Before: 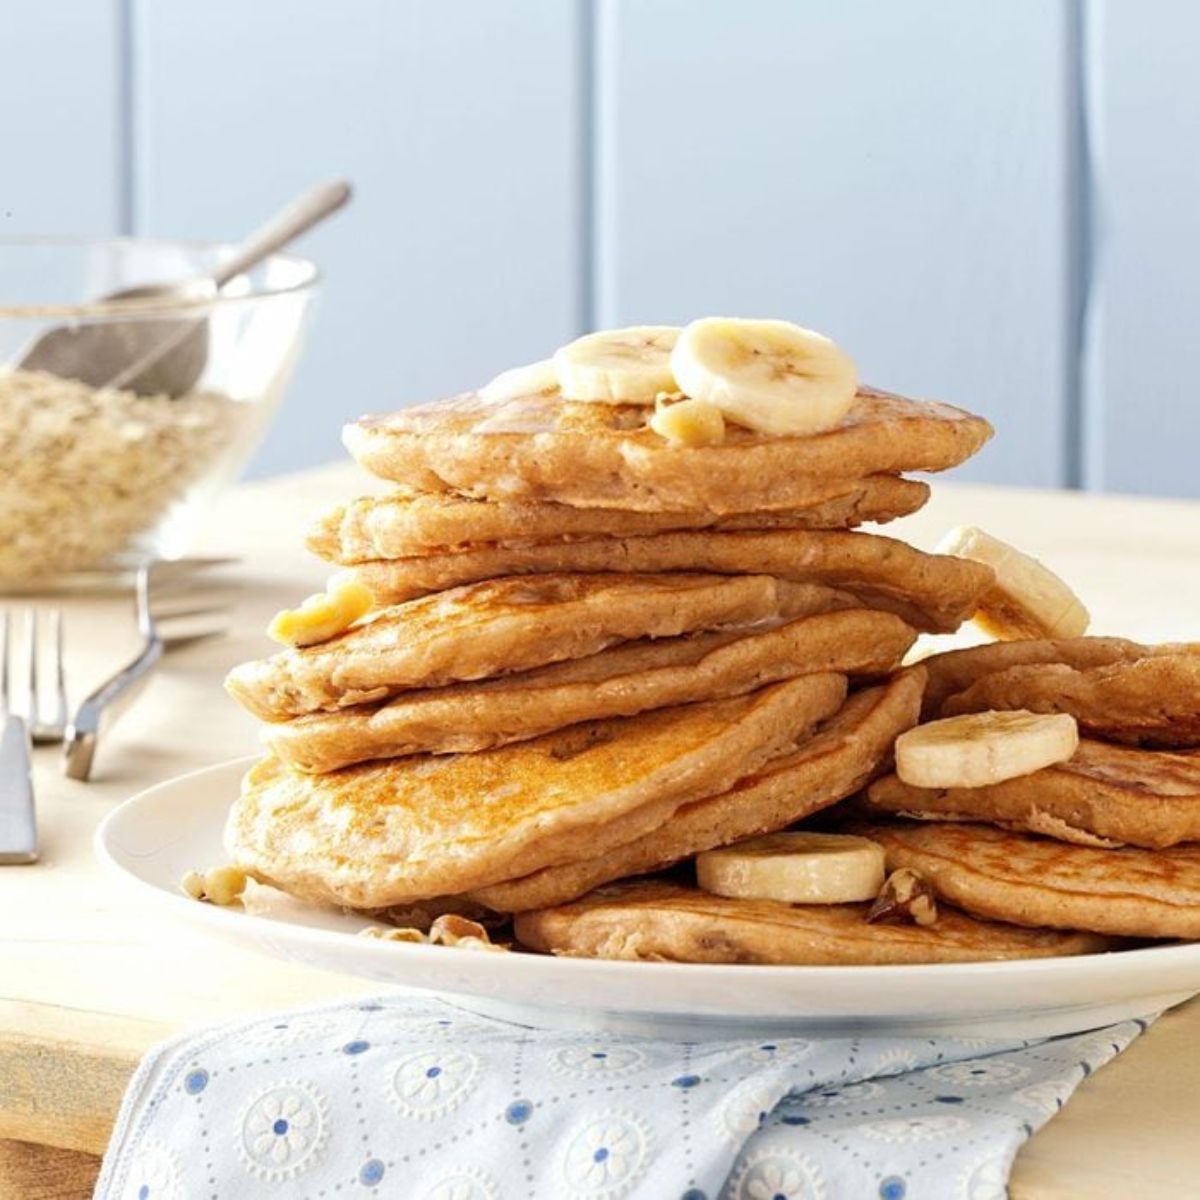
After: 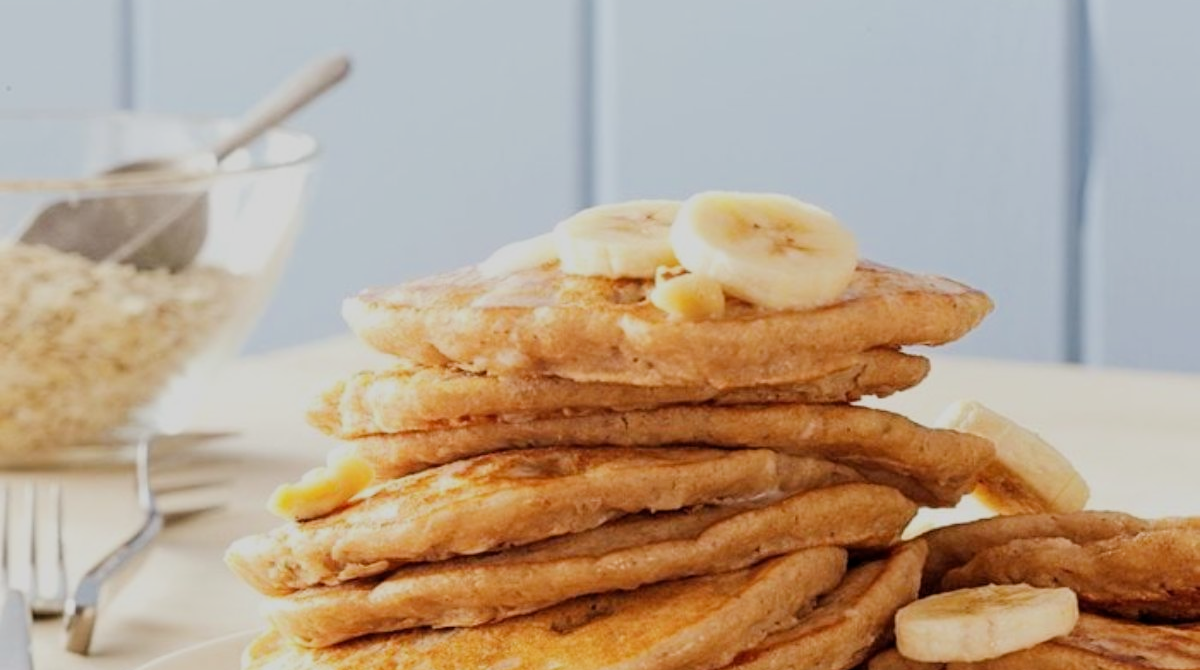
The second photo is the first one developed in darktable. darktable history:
filmic rgb: black relative exposure -7.65 EV, white relative exposure 4.56 EV, hardness 3.61
crop and rotate: top 10.561%, bottom 33.539%
